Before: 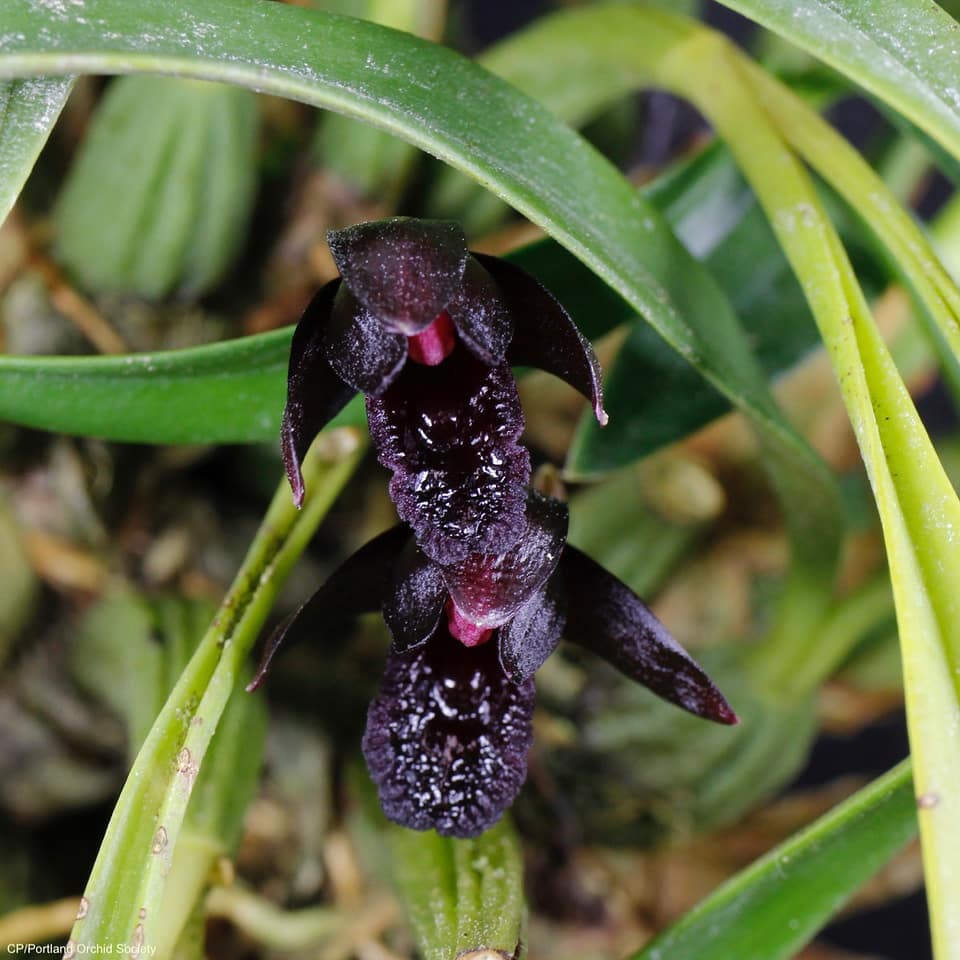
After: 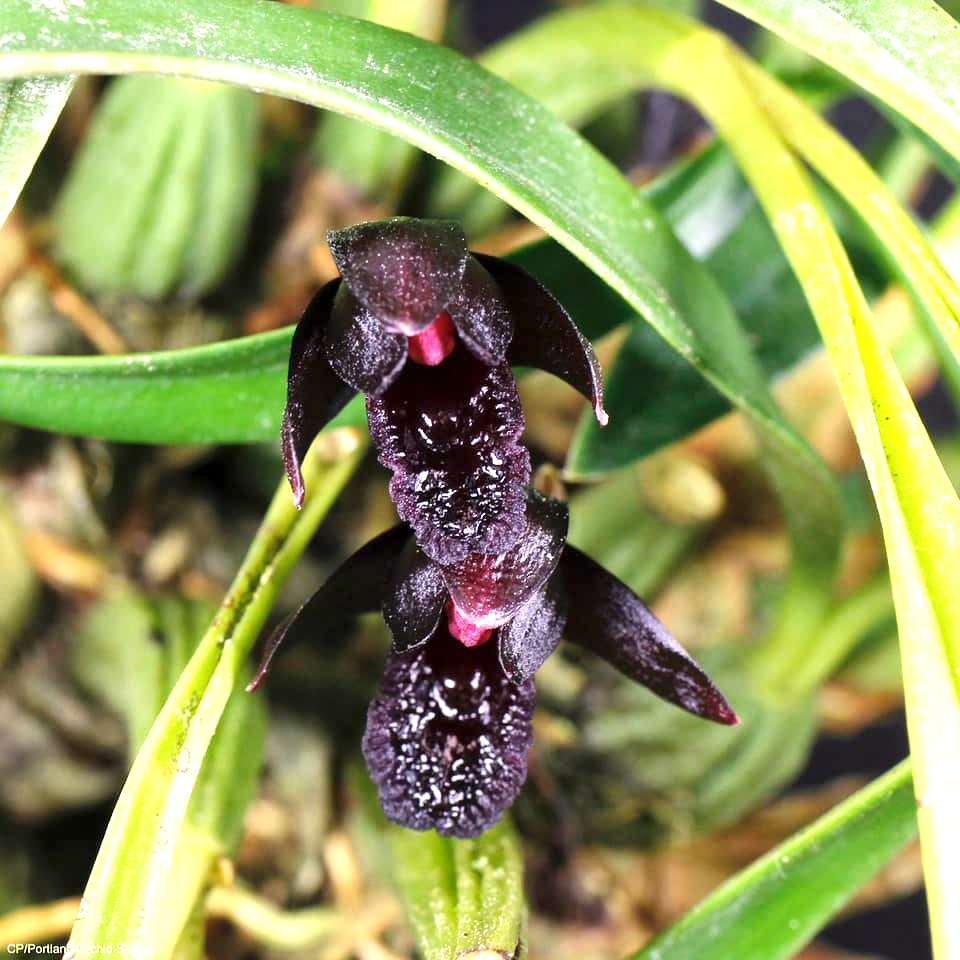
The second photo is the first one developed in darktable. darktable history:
local contrast: mode bilateral grid, contrast 20, coarseness 50, detail 120%, midtone range 0.2
white balance: red 1.029, blue 0.92
exposure: black level correction 0, exposure 1.2 EV, compensate exposure bias true, compensate highlight preservation false
